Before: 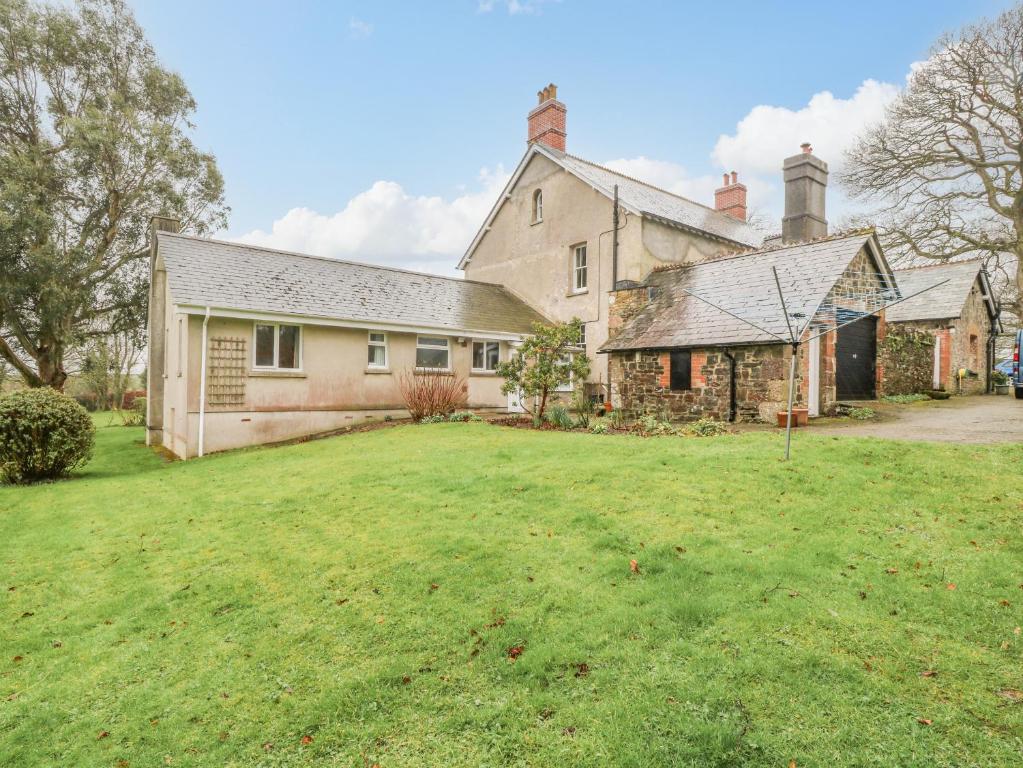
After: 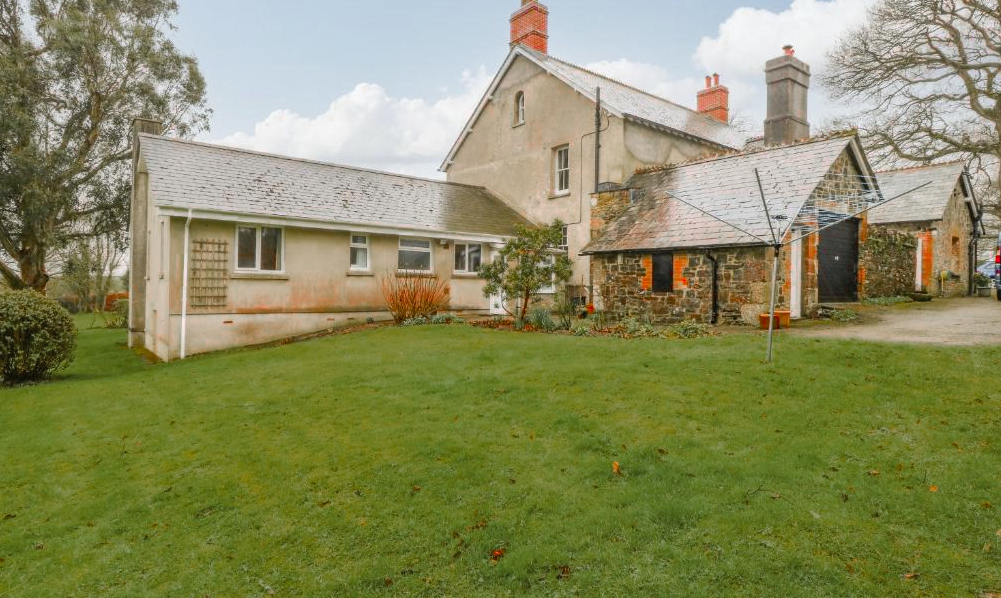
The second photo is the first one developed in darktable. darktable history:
color balance rgb: perceptual saturation grading › global saturation 30%, global vibrance 20%
crop and rotate: left 1.814%, top 12.818%, right 0.25%, bottom 9.225%
color zones: curves: ch0 [(0, 0.48) (0.209, 0.398) (0.305, 0.332) (0.429, 0.493) (0.571, 0.5) (0.714, 0.5) (0.857, 0.5) (1, 0.48)]; ch1 [(0, 0.736) (0.143, 0.625) (0.225, 0.371) (0.429, 0.256) (0.571, 0.241) (0.714, 0.213) (0.857, 0.48) (1, 0.736)]; ch2 [(0, 0.448) (0.143, 0.498) (0.286, 0.5) (0.429, 0.5) (0.571, 0.5) (0.714, 0.5) (0.857, 0.5) (1, 0.448)]
